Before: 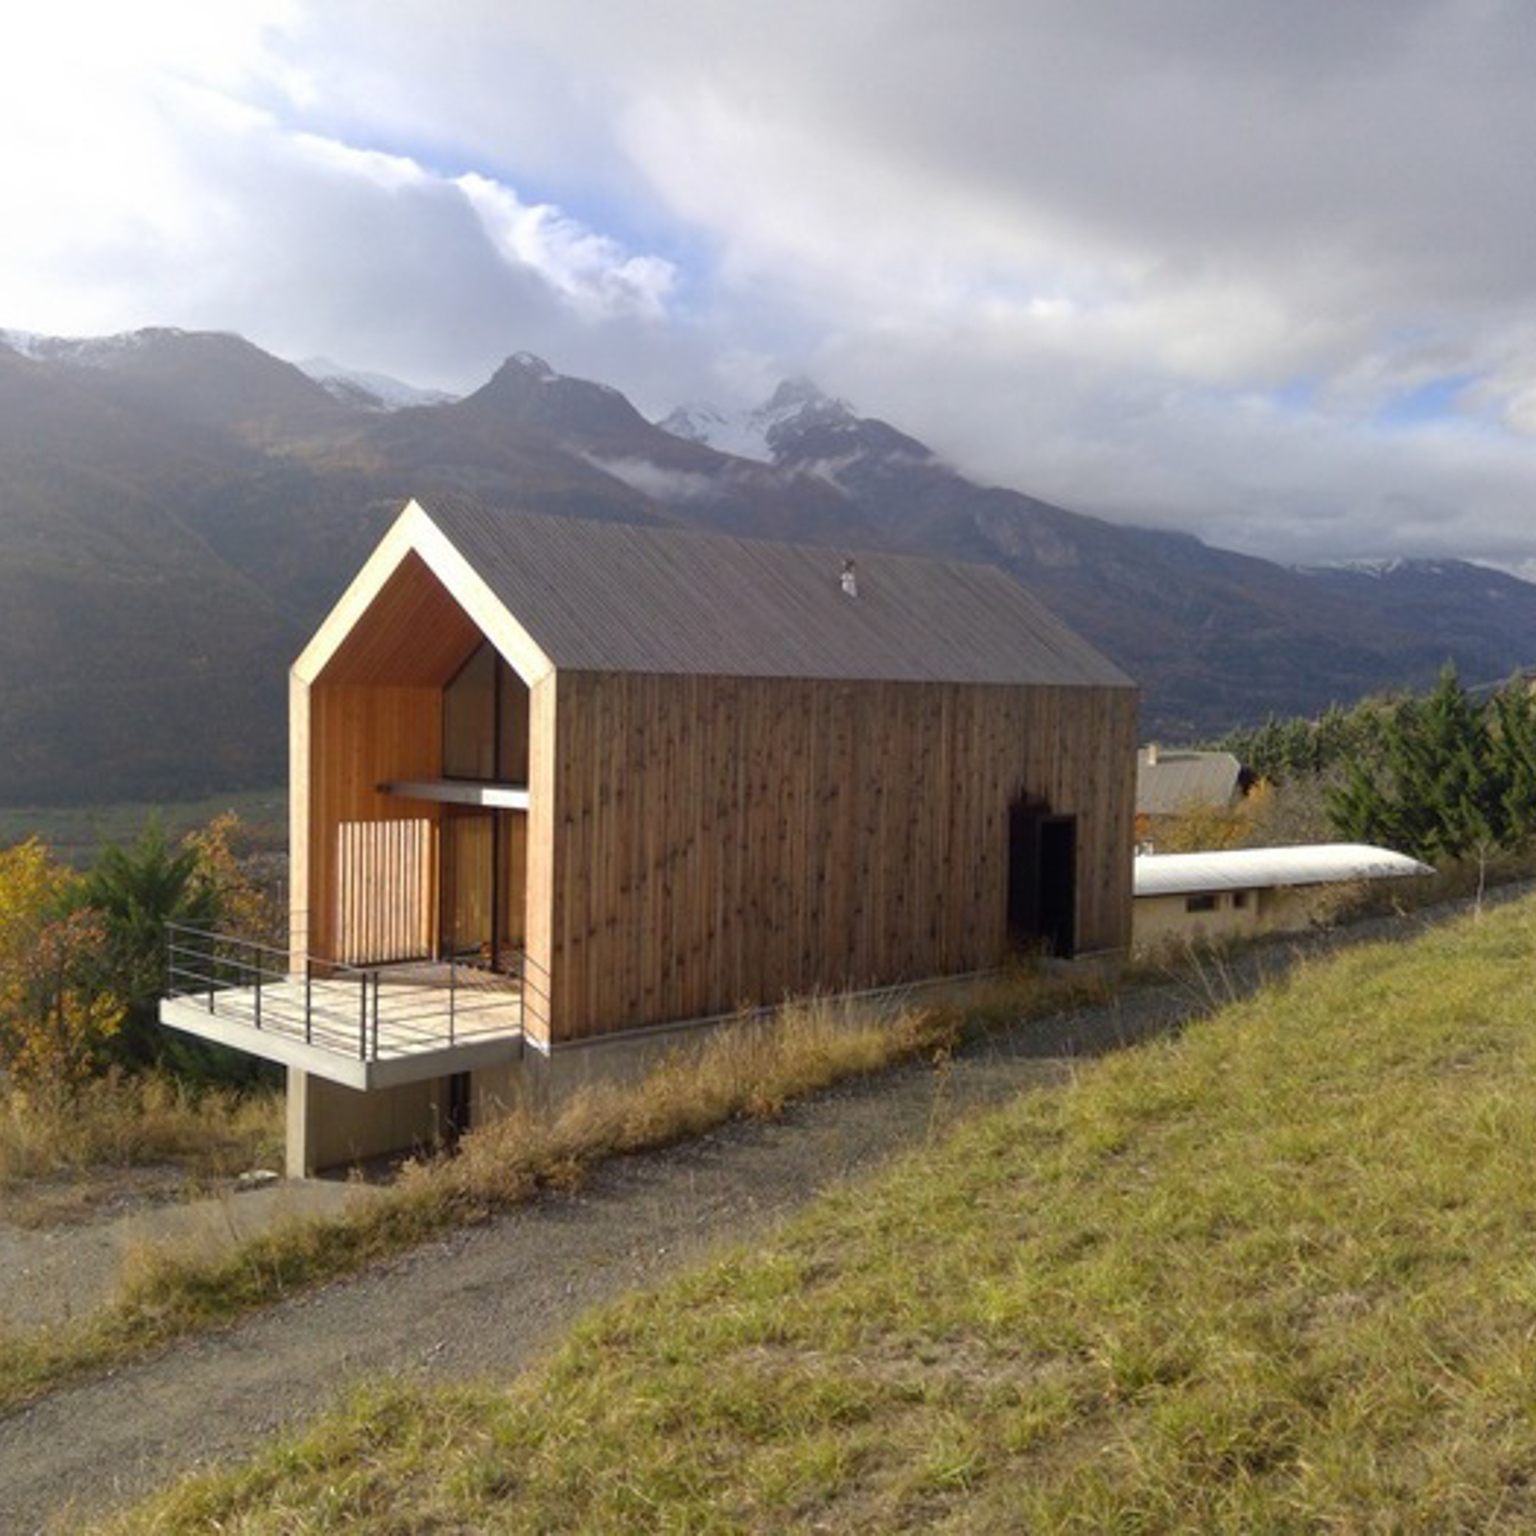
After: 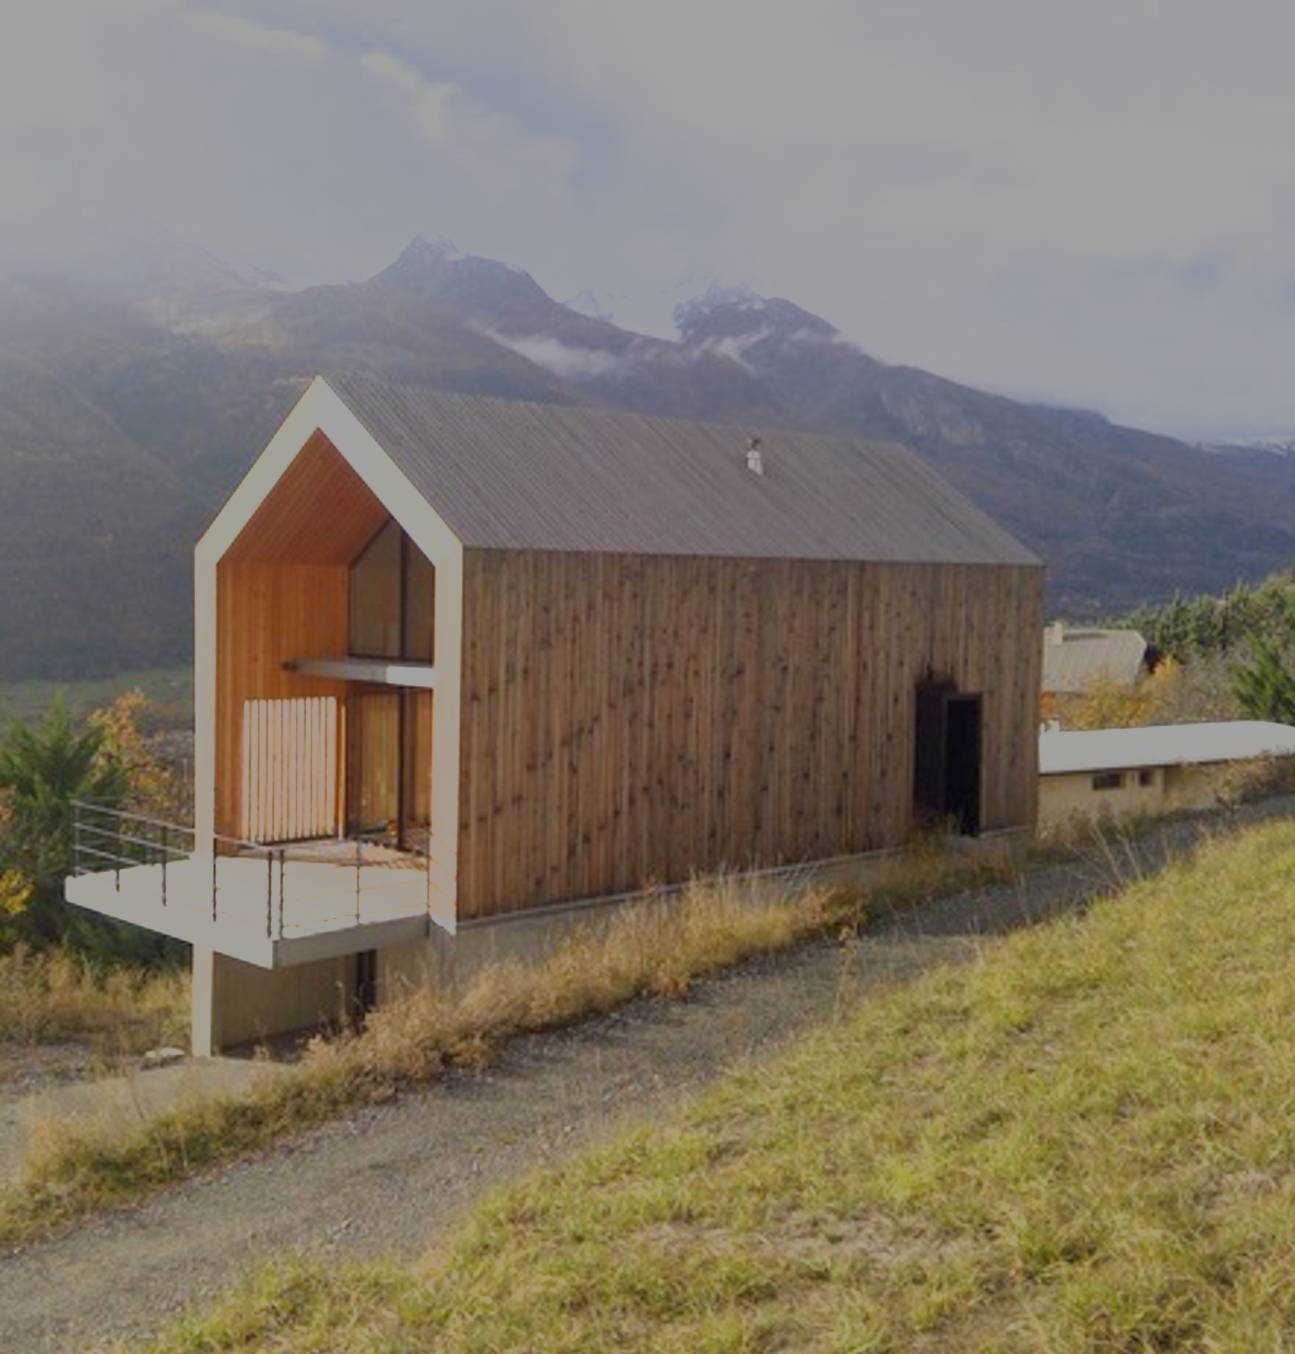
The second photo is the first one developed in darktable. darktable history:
filmic rgb: black relative exposure -12.91 EV, white relative exposure 4 EV, target white luminance 85.081%, hardness 6.3, latitude 43%, contrast 0.853, shadows ↔ highlights balance 8.58%
crop: left 6.146%, top 7.99%, right 9.538%, bottom 3.846%
exposure: black level correction 0, exposure 0.692 EV, compensate highlight preservation false
tone equalizer: -8 EV 0.228 EV, -7 EV 0.416 EV, -6 EV 0.41 EV, -5 EV 0.287 EV, -3 EV -0.267 EV, -2 EV -0.398 EV, -1 EV -0.421 EV, +0 EV -0.222 EV
